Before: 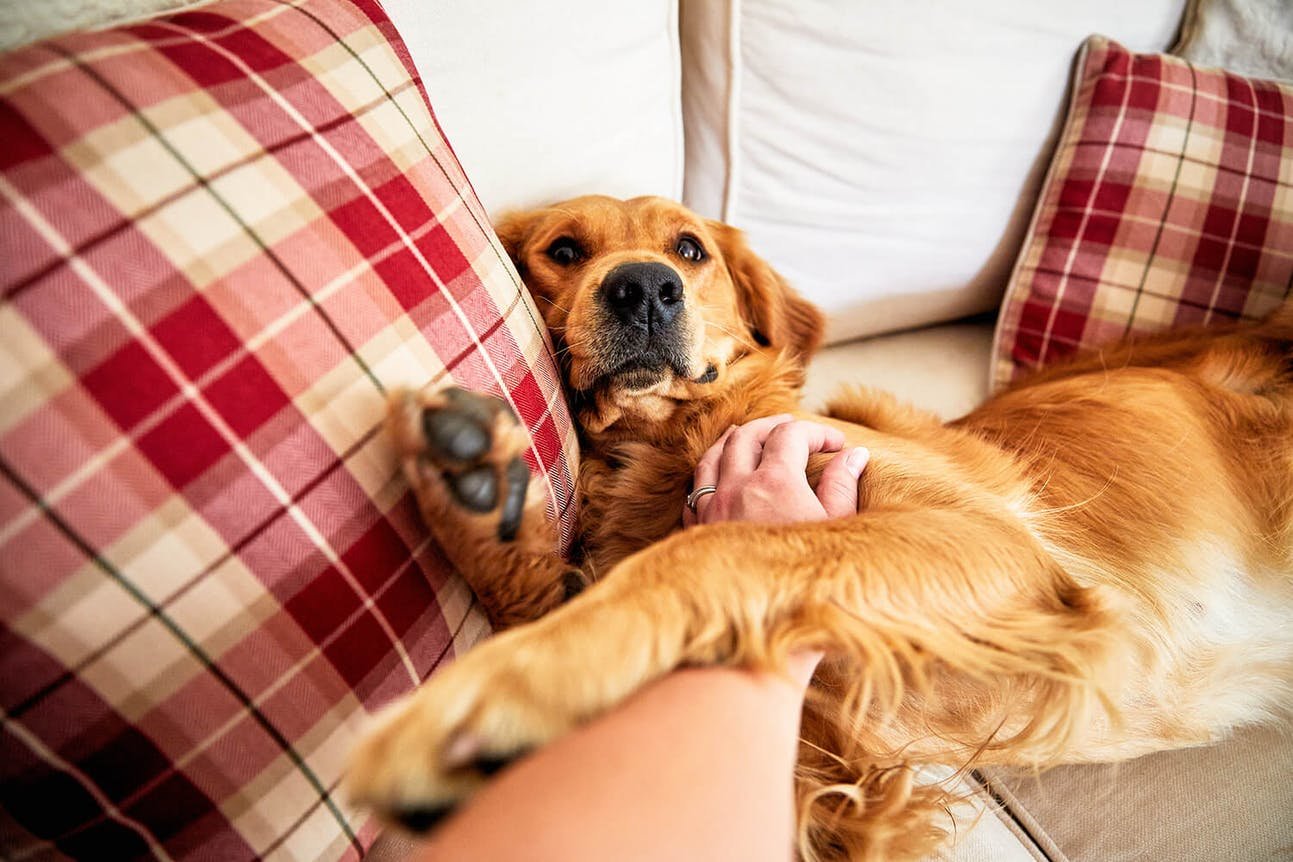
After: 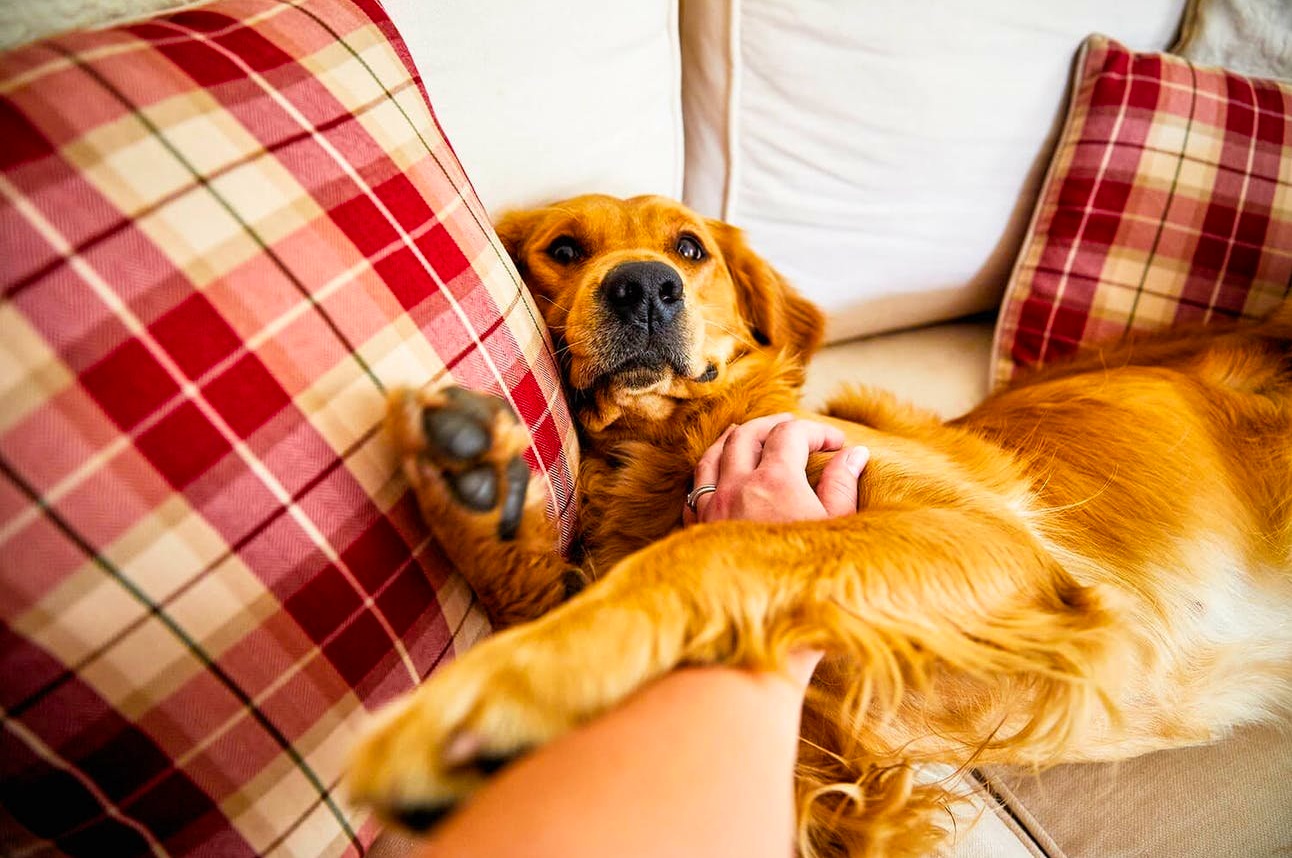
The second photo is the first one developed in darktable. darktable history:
color balance rgb: perceptual saturation grading › global saturation 29.916%, global vibrance 20%
crop: top 0.175%, bottom 0.191%
exposure: compensate exposure bias true, compensate highlight preservation false
